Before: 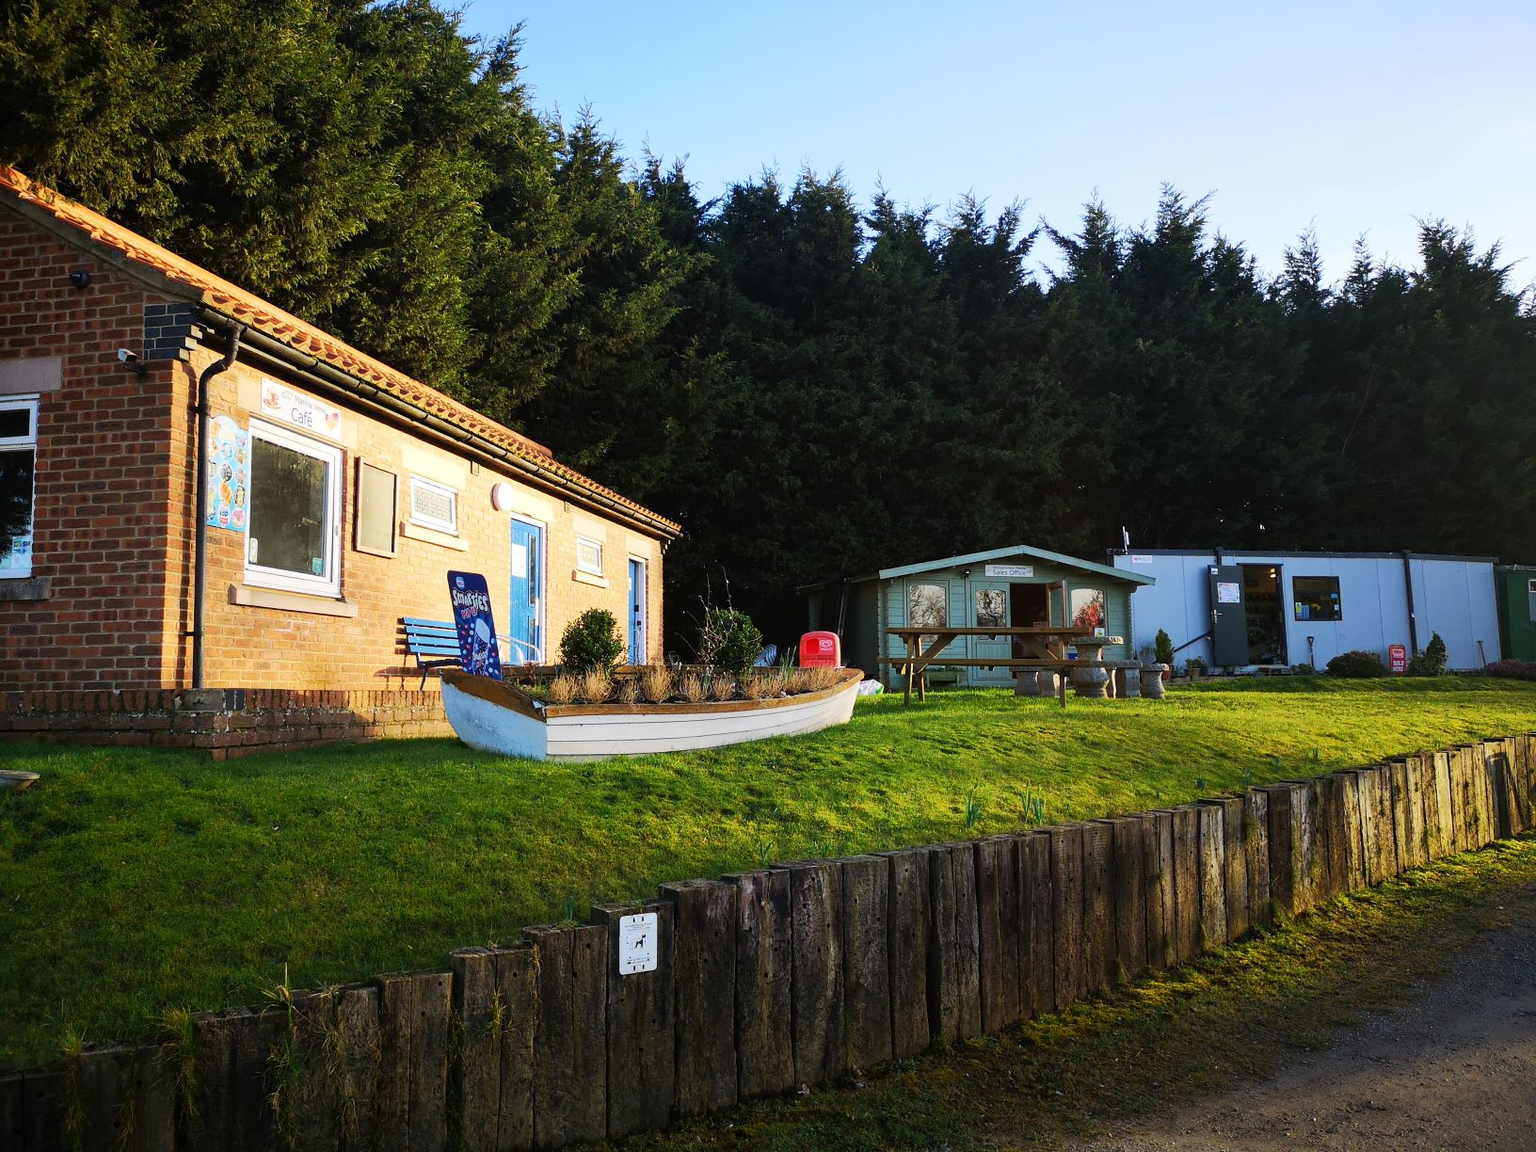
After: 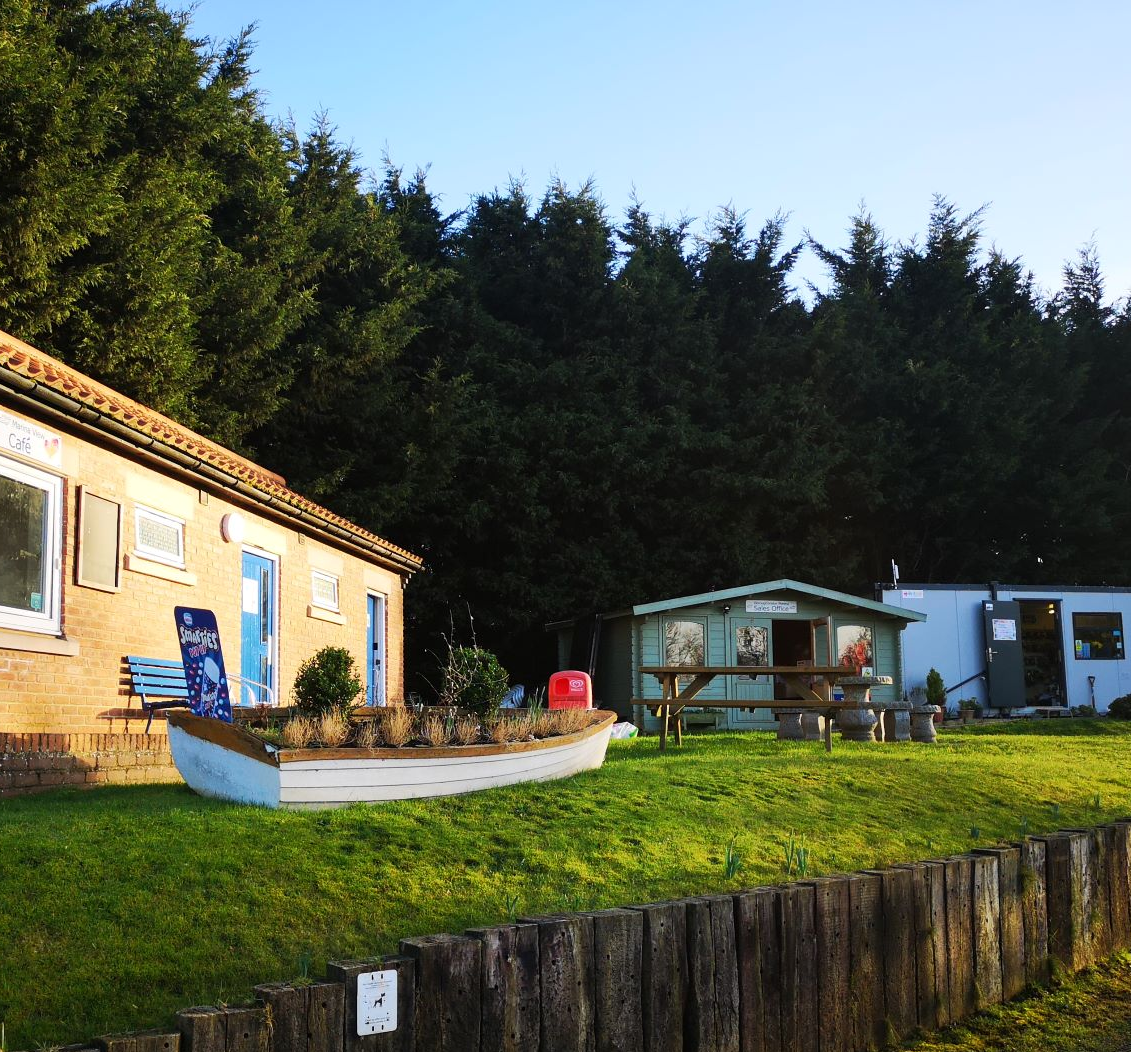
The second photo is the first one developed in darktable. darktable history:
levels: levels [0, 0.498, 0.996]
crop: left 18.479%, right 12.2%, bottom 13.971%
